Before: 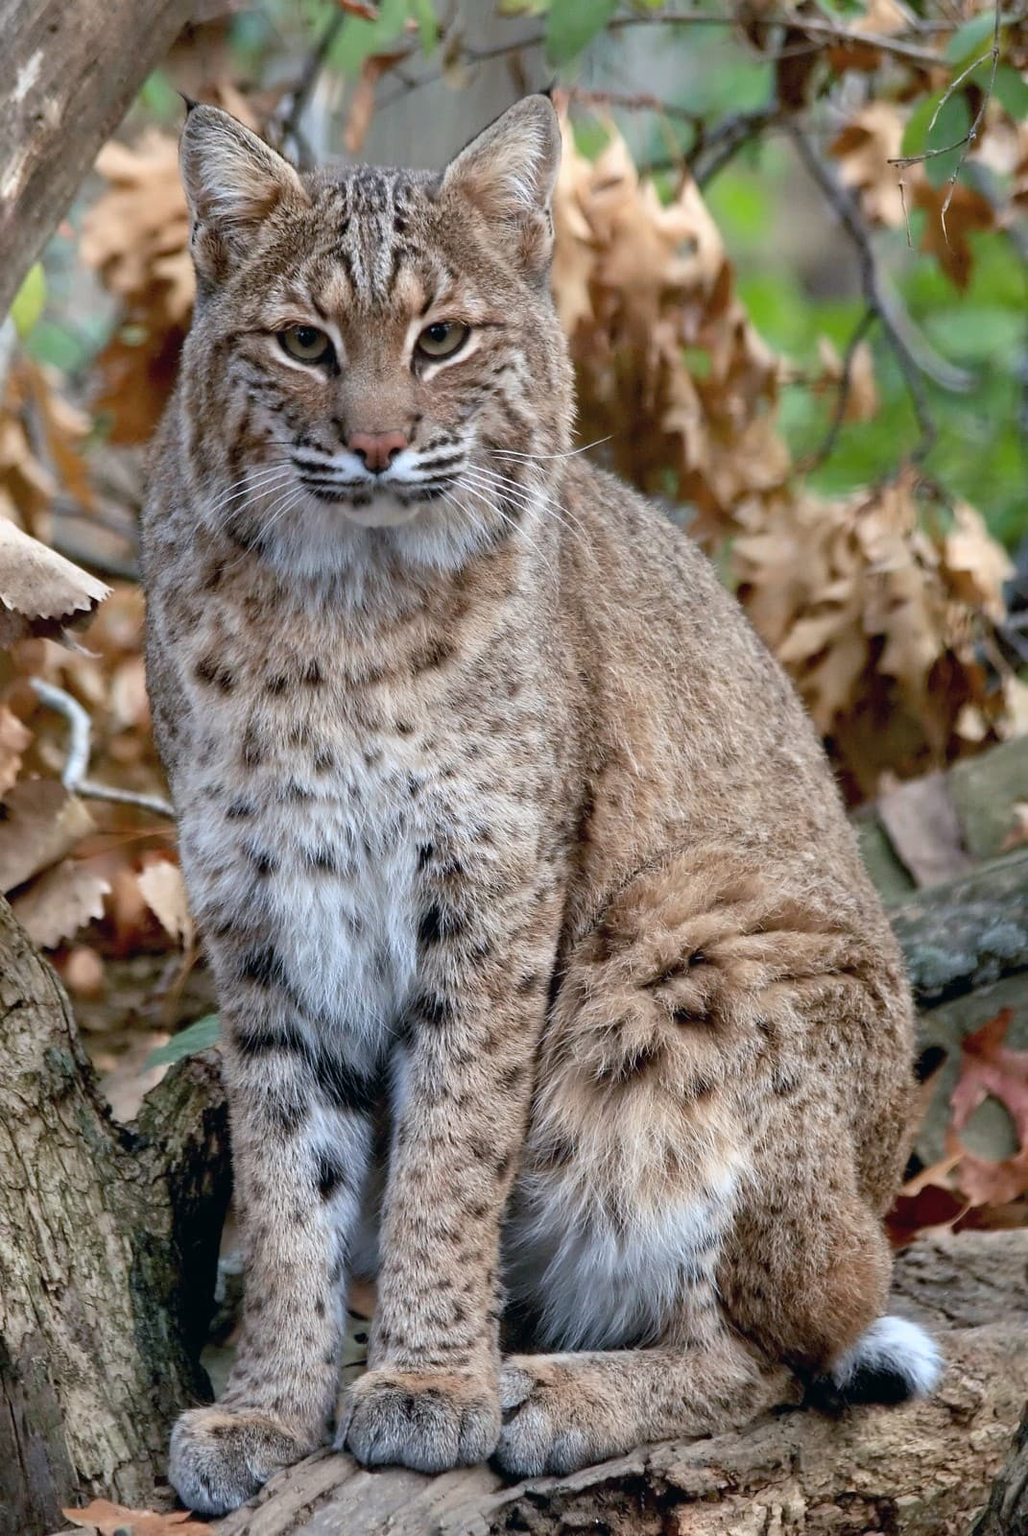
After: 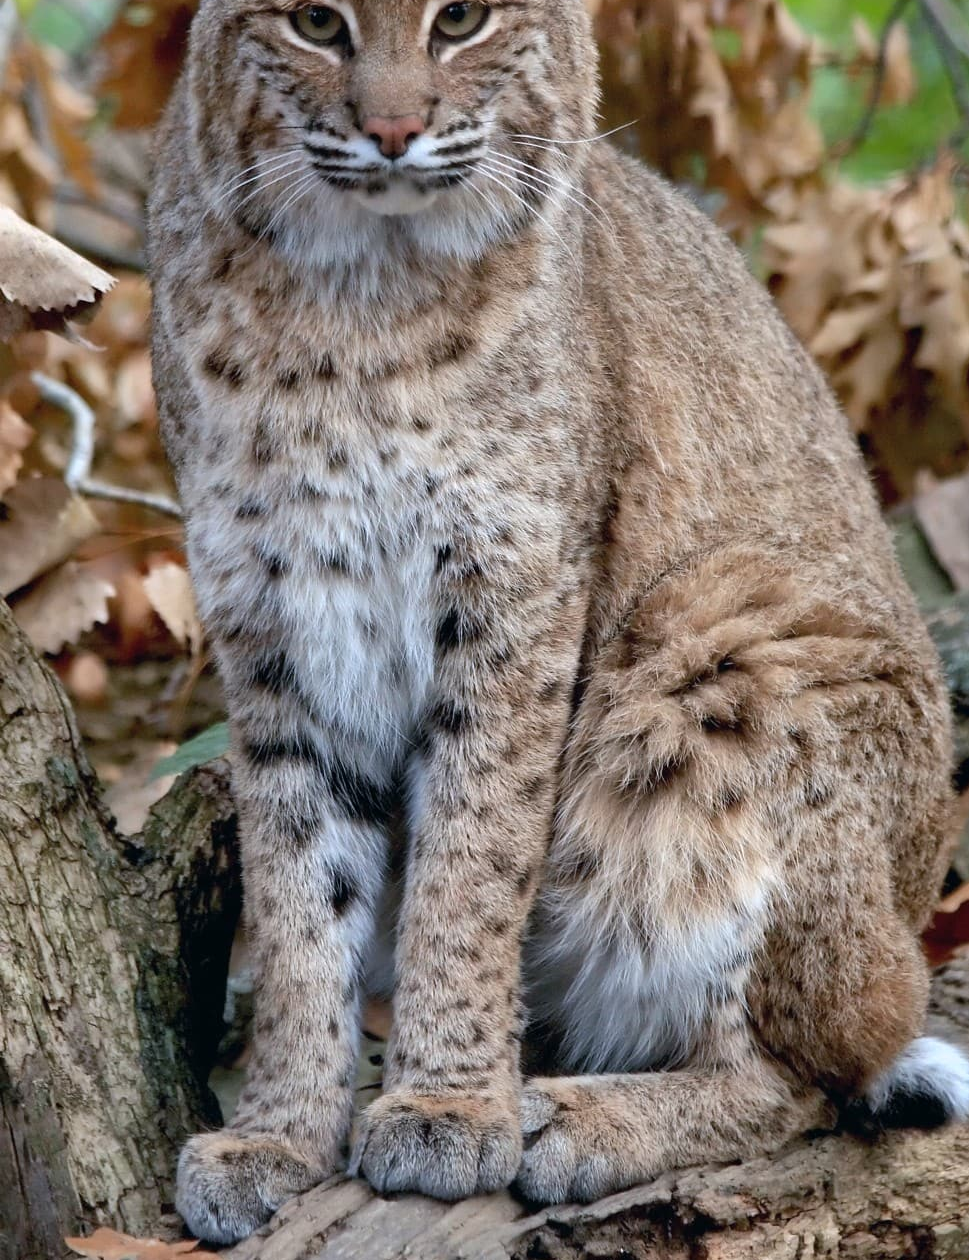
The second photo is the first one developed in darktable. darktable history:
crop: top 20.916%, right 9.437%, bottom 0.316%
tone equalizer: on, module defaults
shadows and highlights: shadows 10, white point adjustment 1, highlights -40
